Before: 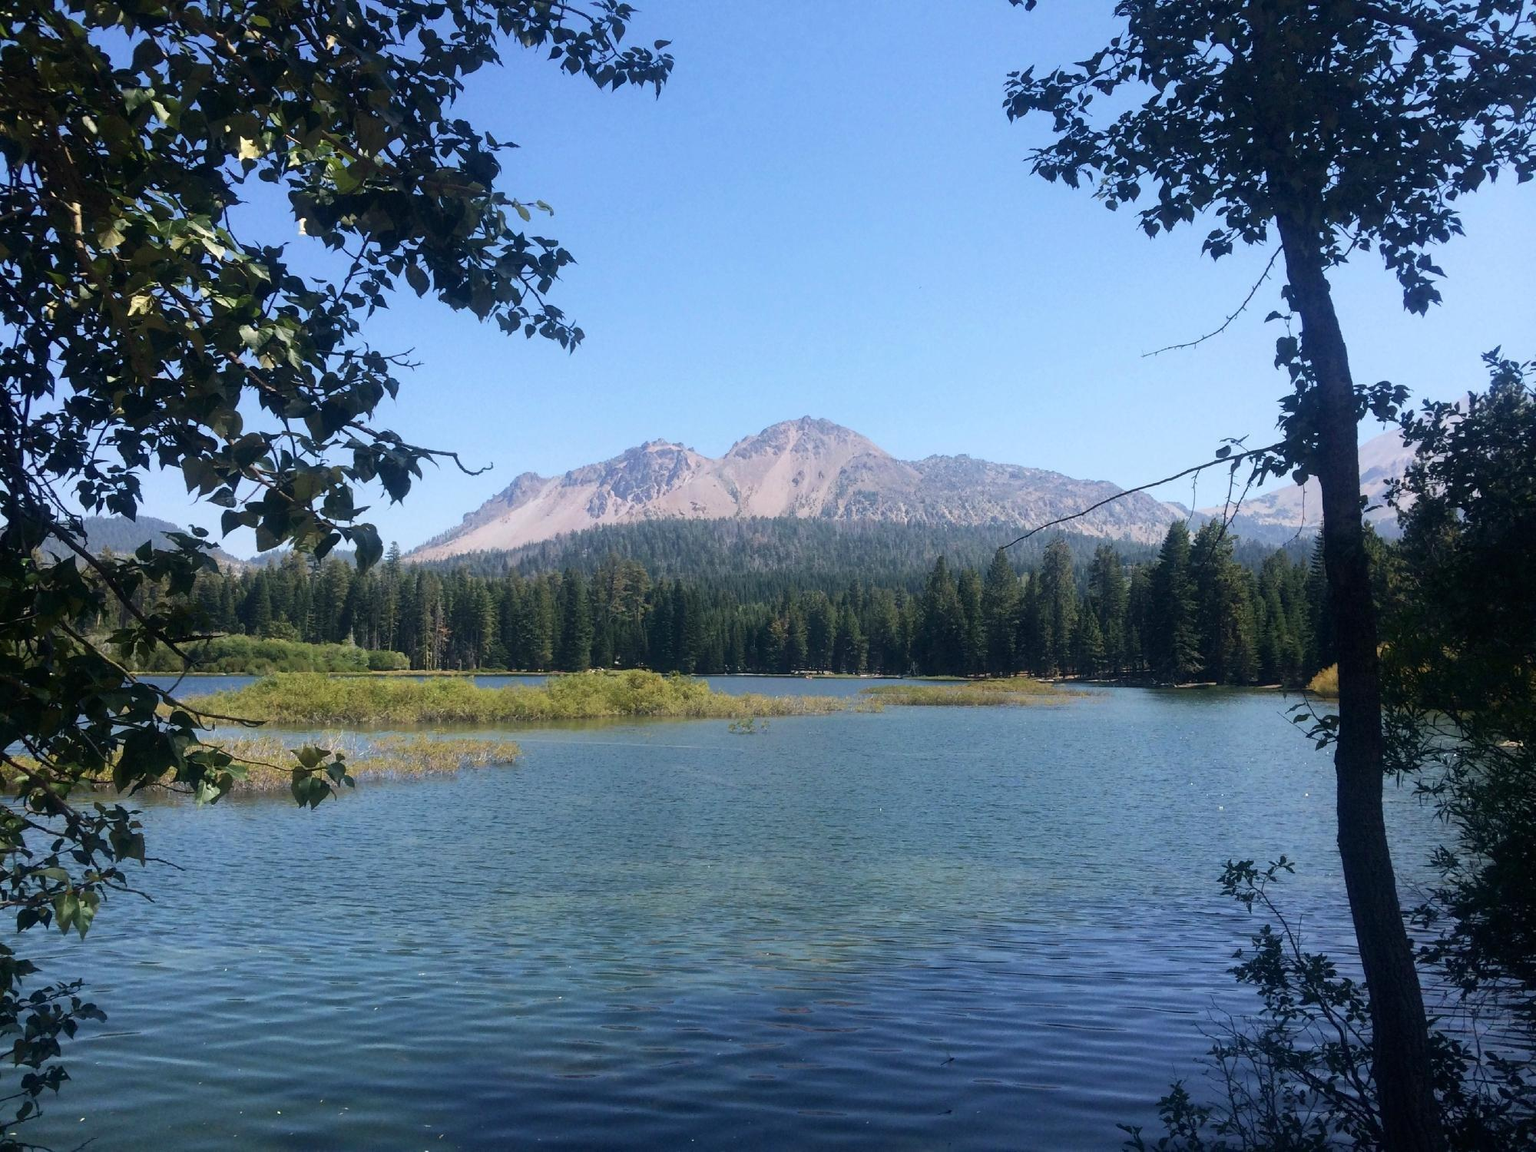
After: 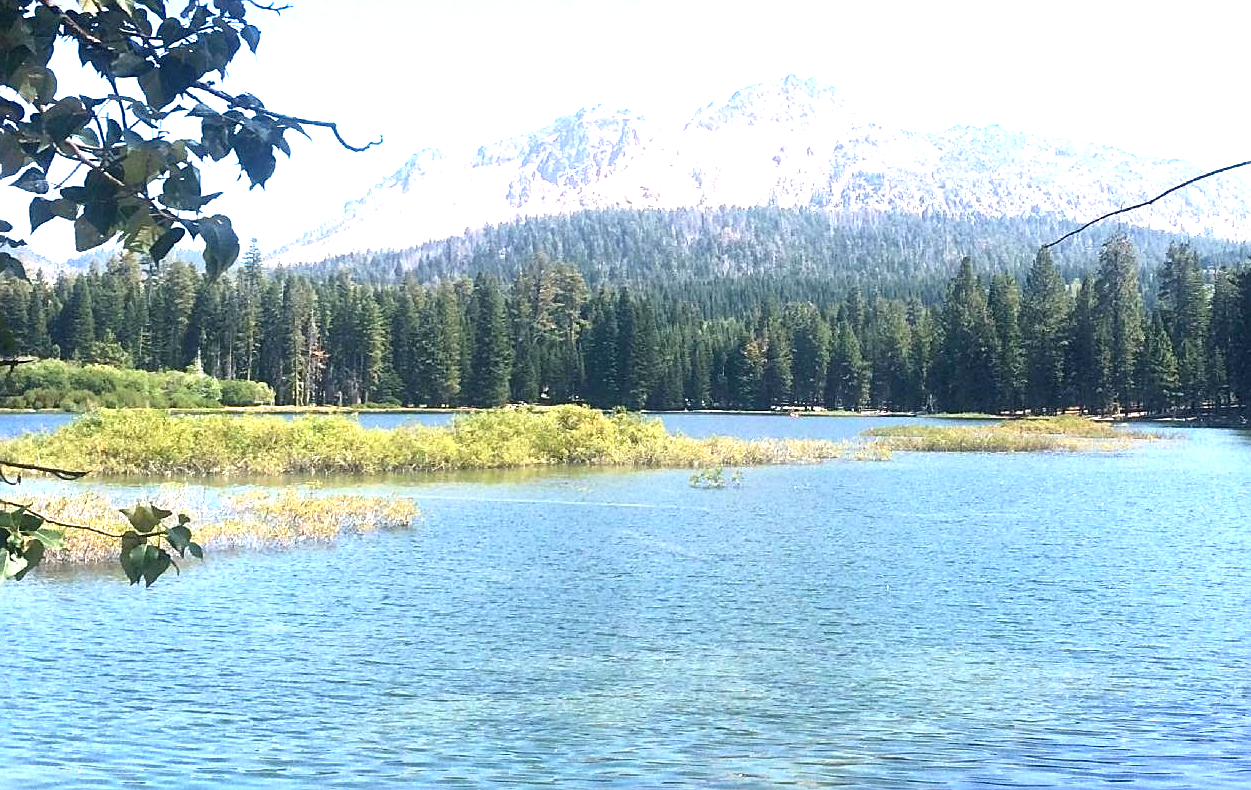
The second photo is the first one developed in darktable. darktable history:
exposure: black level correction 0, exposure 1.619 EV, compensate exposure bias true, compensate highlight preservation false
crop: left 12.975%, top 31.191%, right 24.457%, bottom 16.096%
sharpen: on, module defaults
